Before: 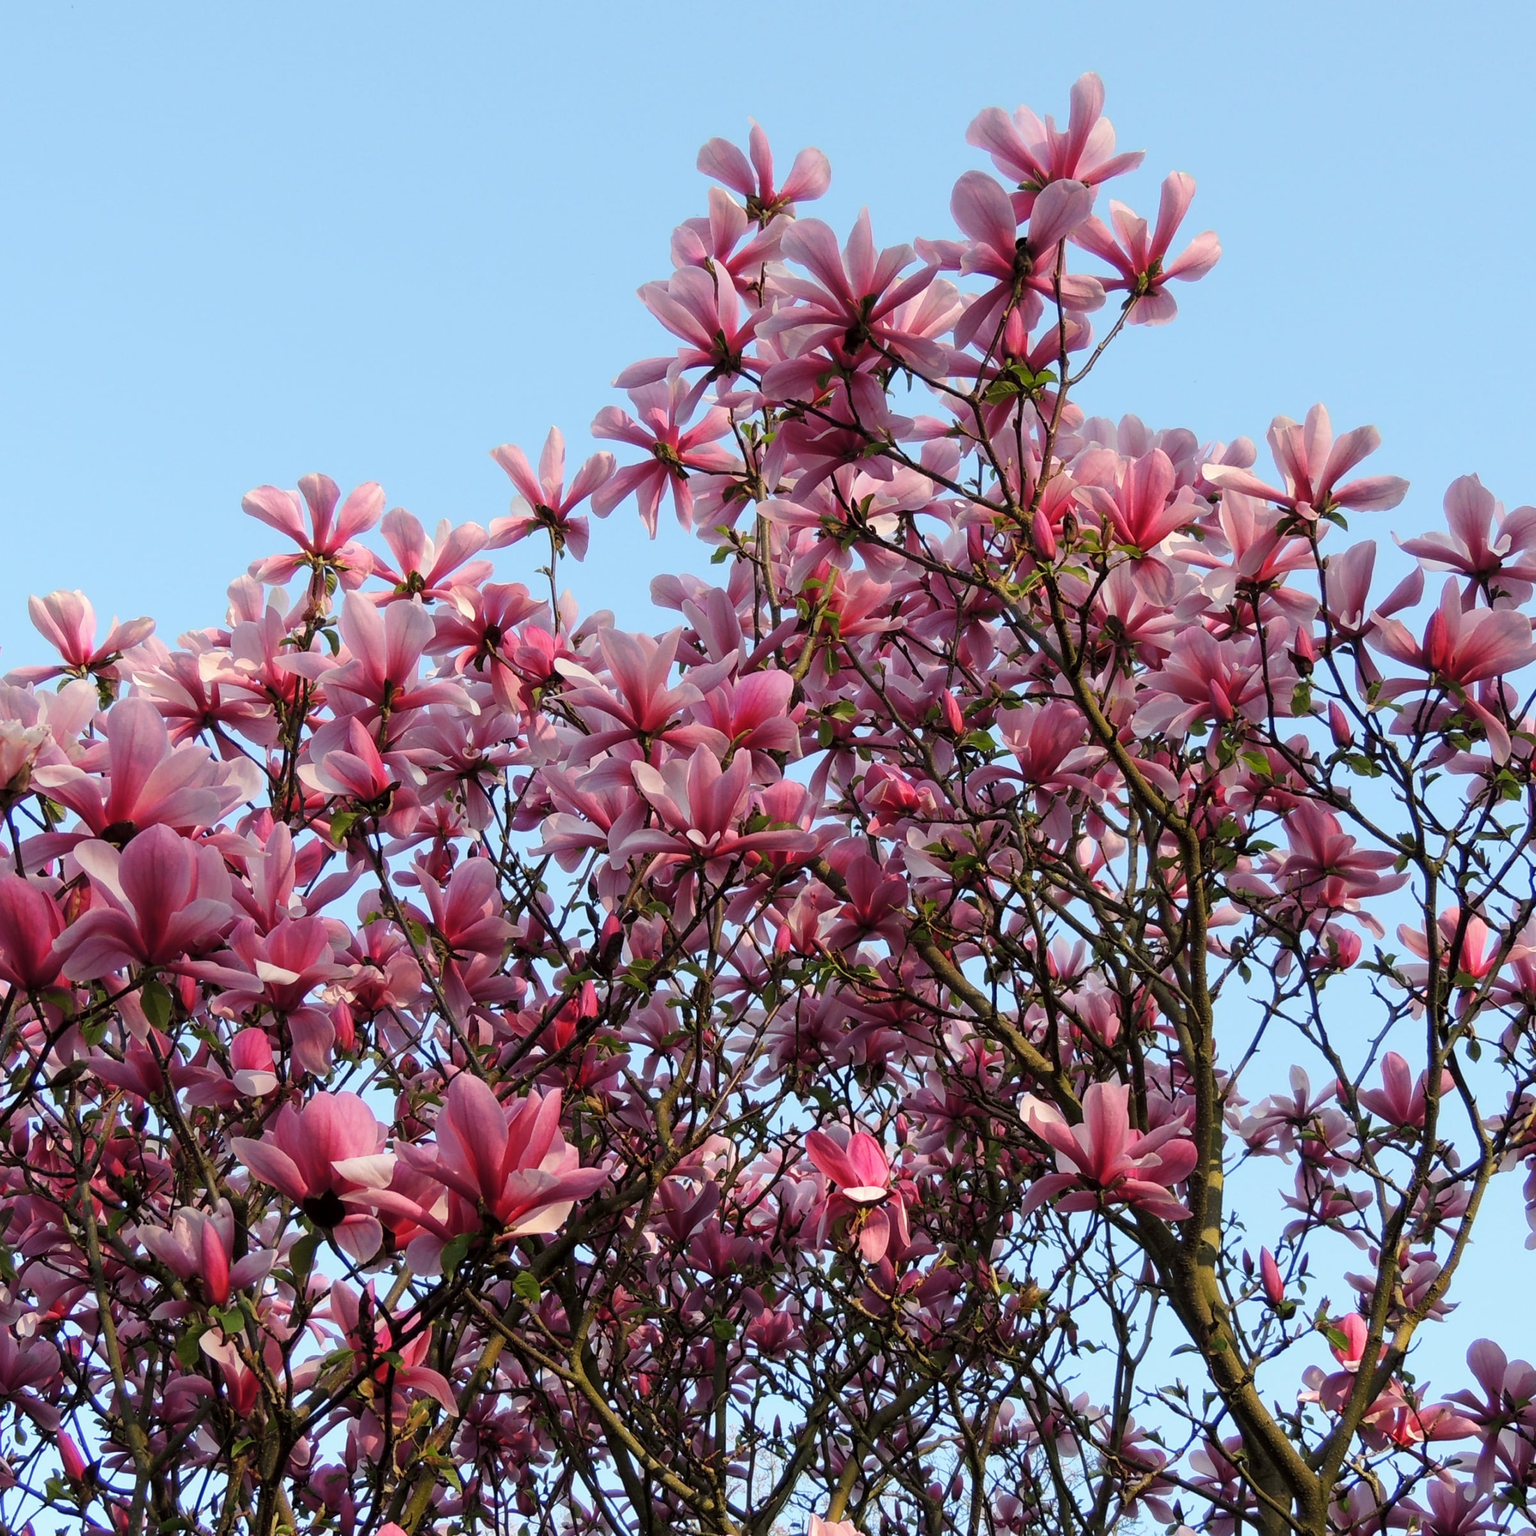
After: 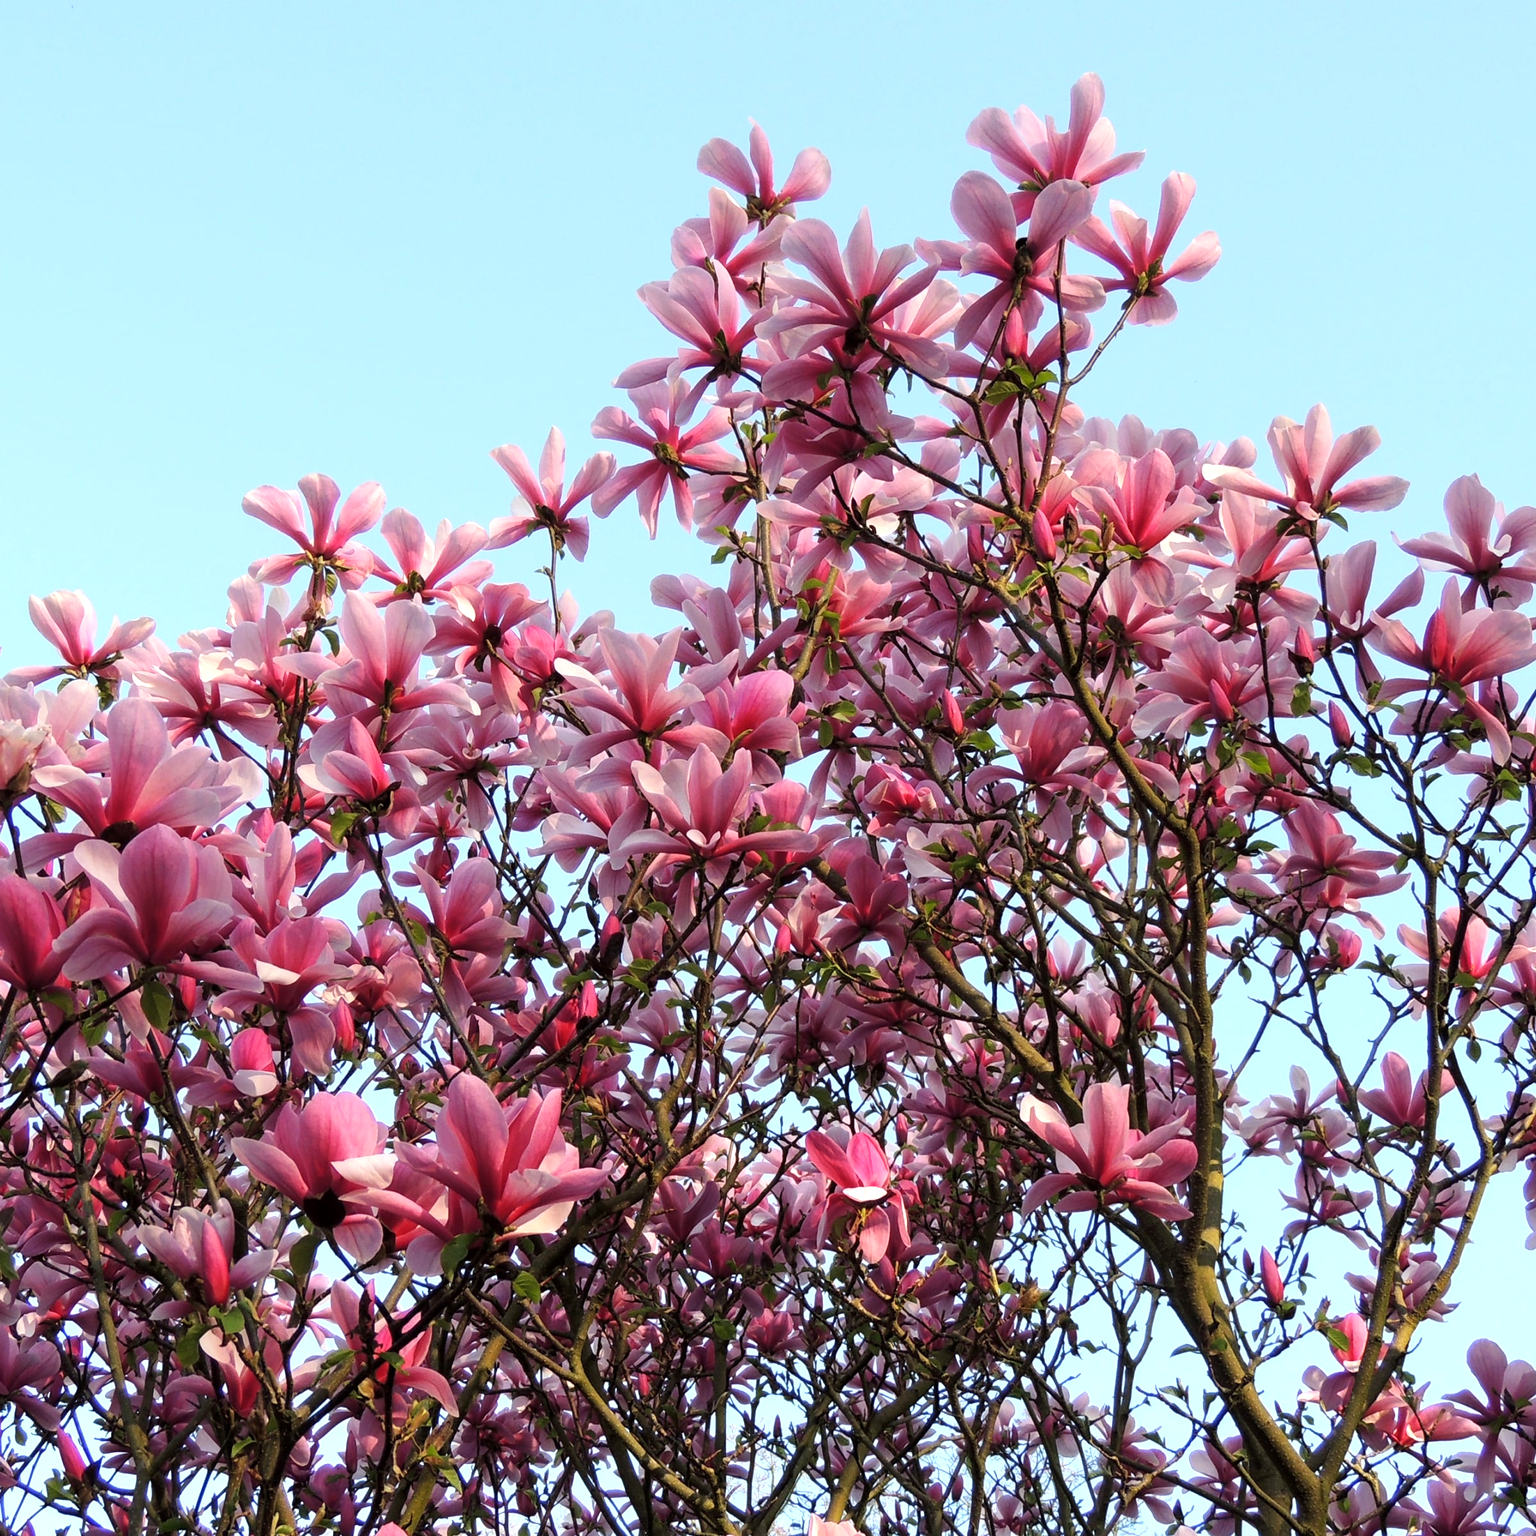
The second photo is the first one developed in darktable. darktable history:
exposure: exposure 0.193 EV
